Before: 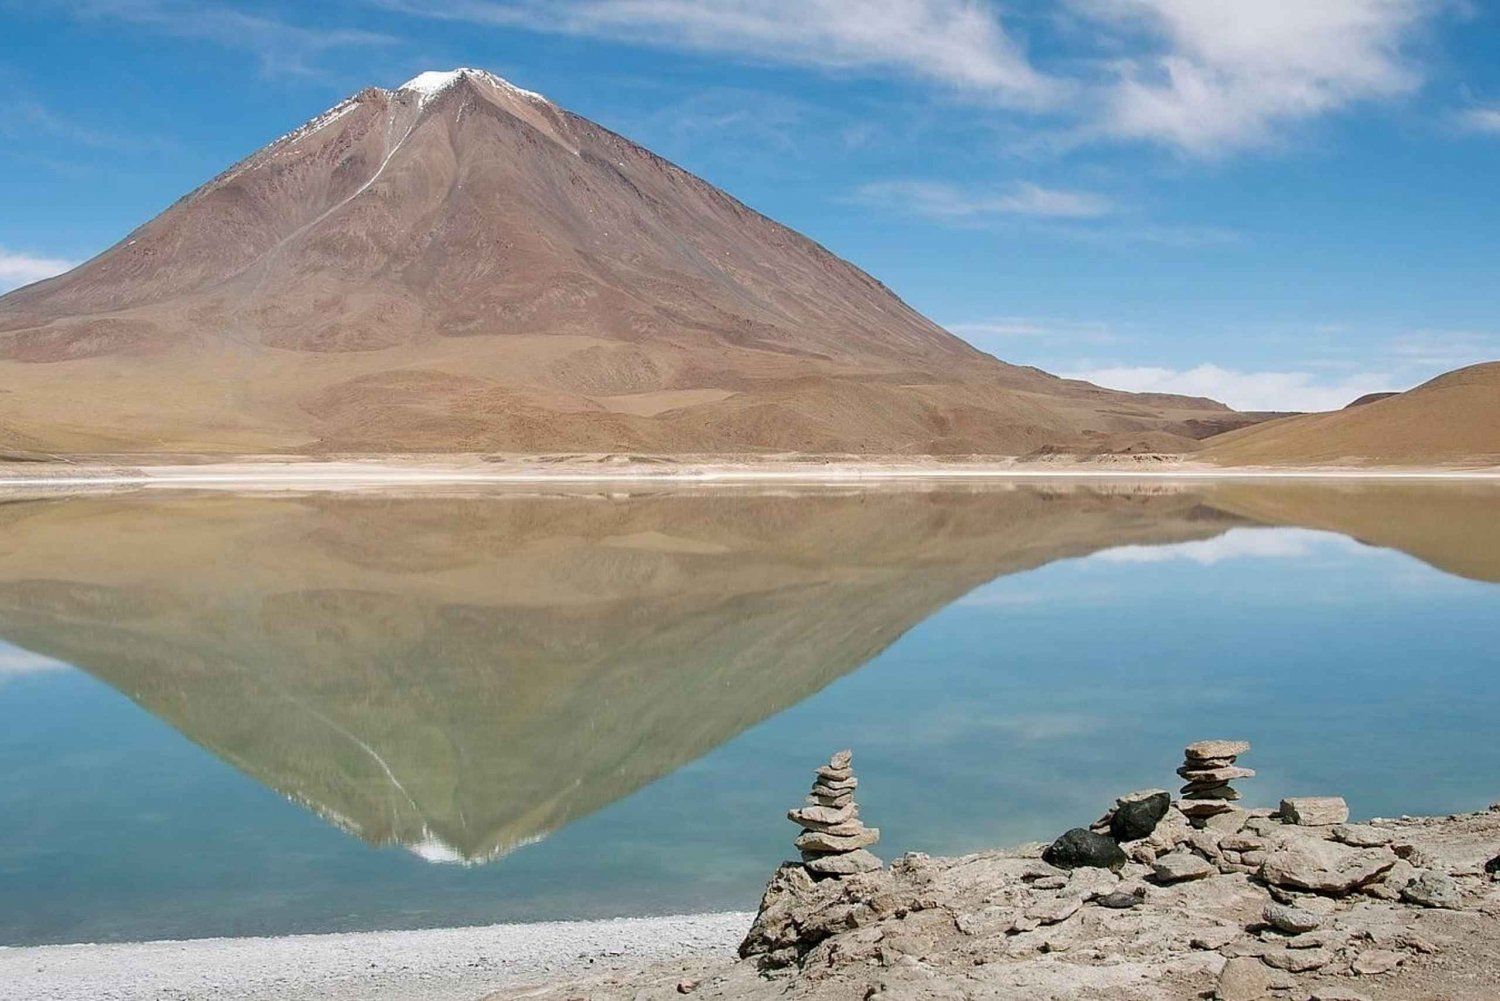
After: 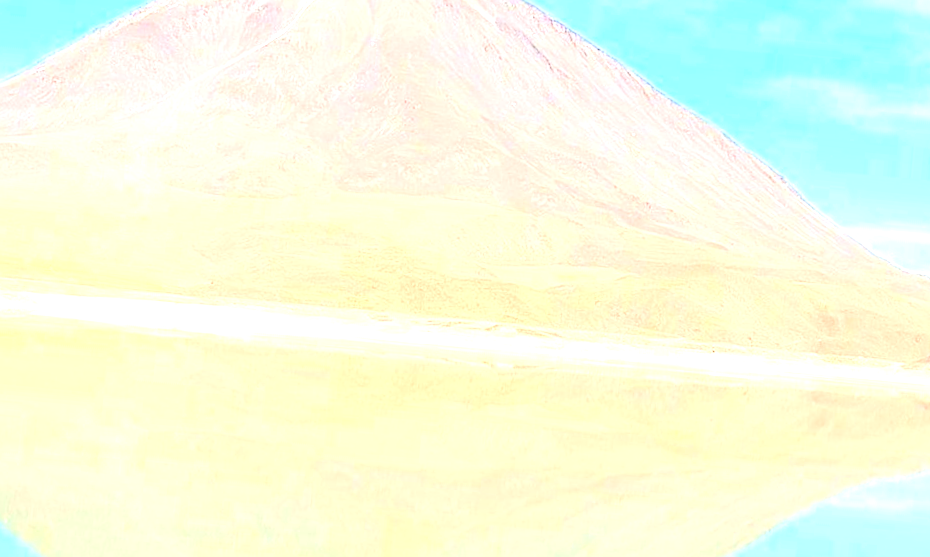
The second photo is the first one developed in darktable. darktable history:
contrast brightness saturation: brightness 0.996
sharpen: on, module defaults
exposure: exposure 2.266 EV, compensate highlight preservation false
crop and rotate: angle -5.26°, left 2.247%, top 6.766%, right 27.456%, bottom 30.149%
